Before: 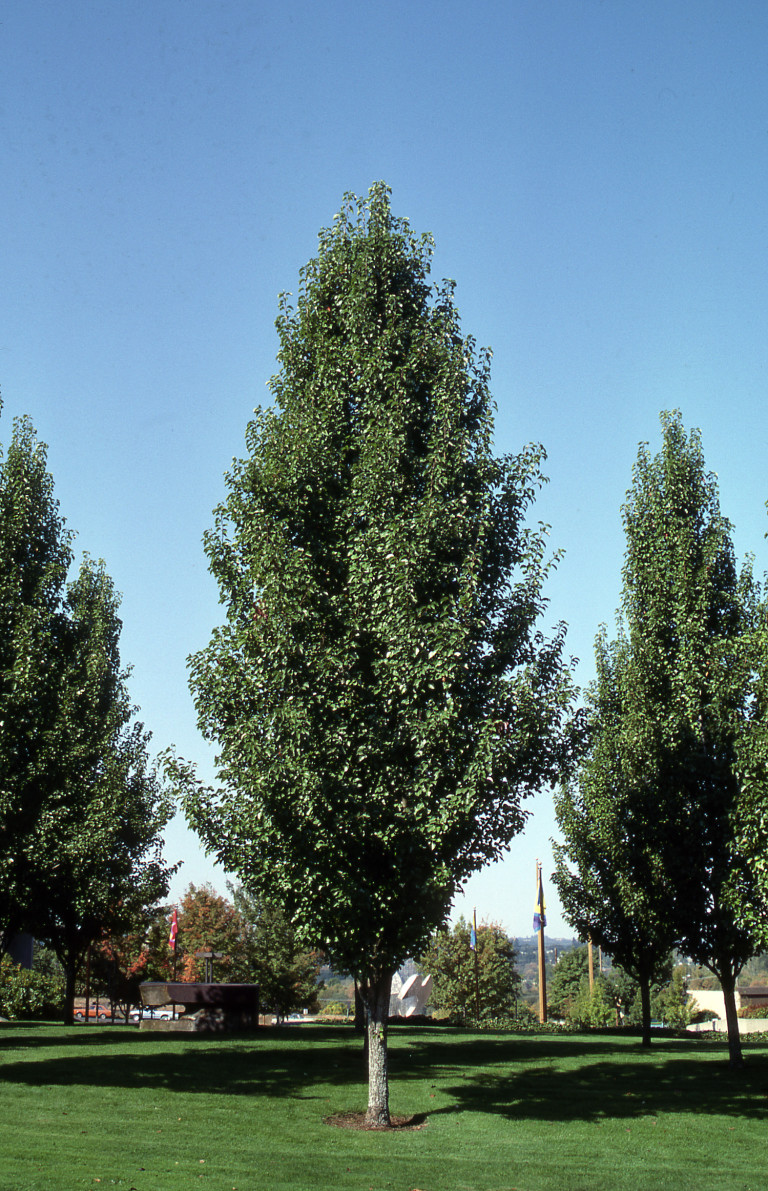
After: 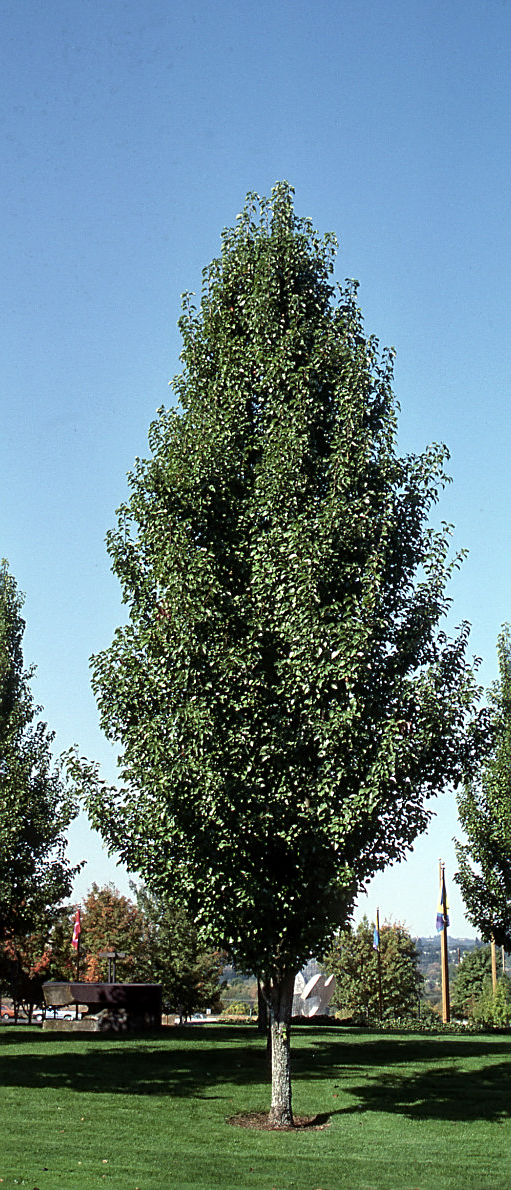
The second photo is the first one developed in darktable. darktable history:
local contrast: highlights 100%, shadows 100%, detail 120%, midtone range 0.2
sharpen: on, module defaults
crop and rotate: left 12.673%, right 20.66%
